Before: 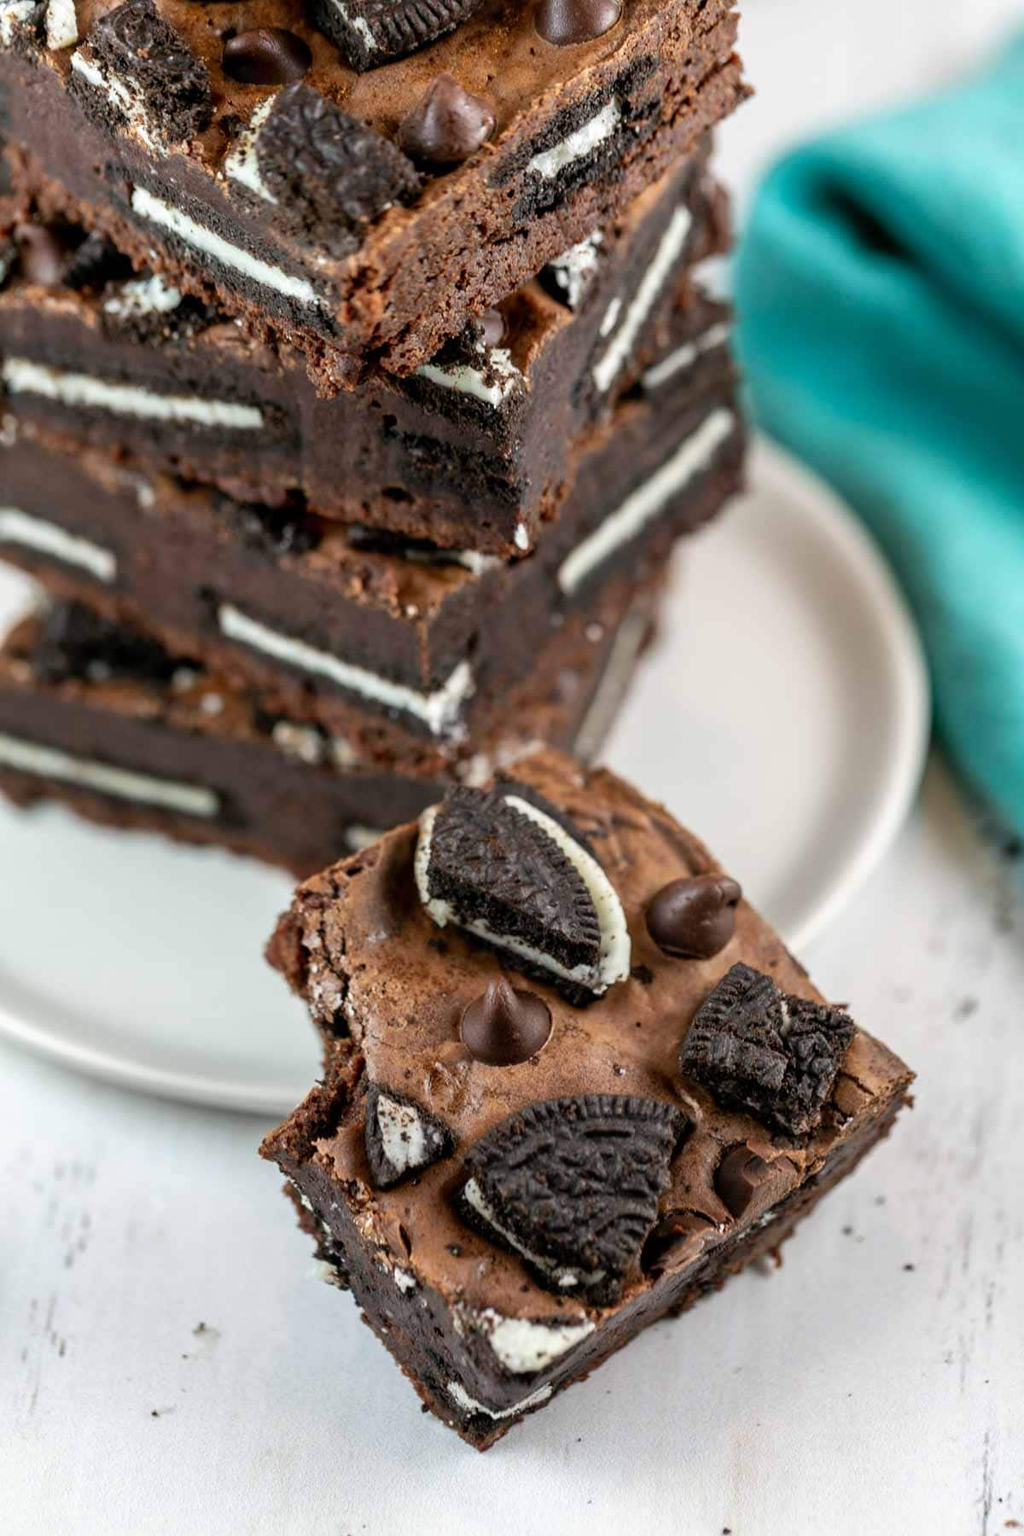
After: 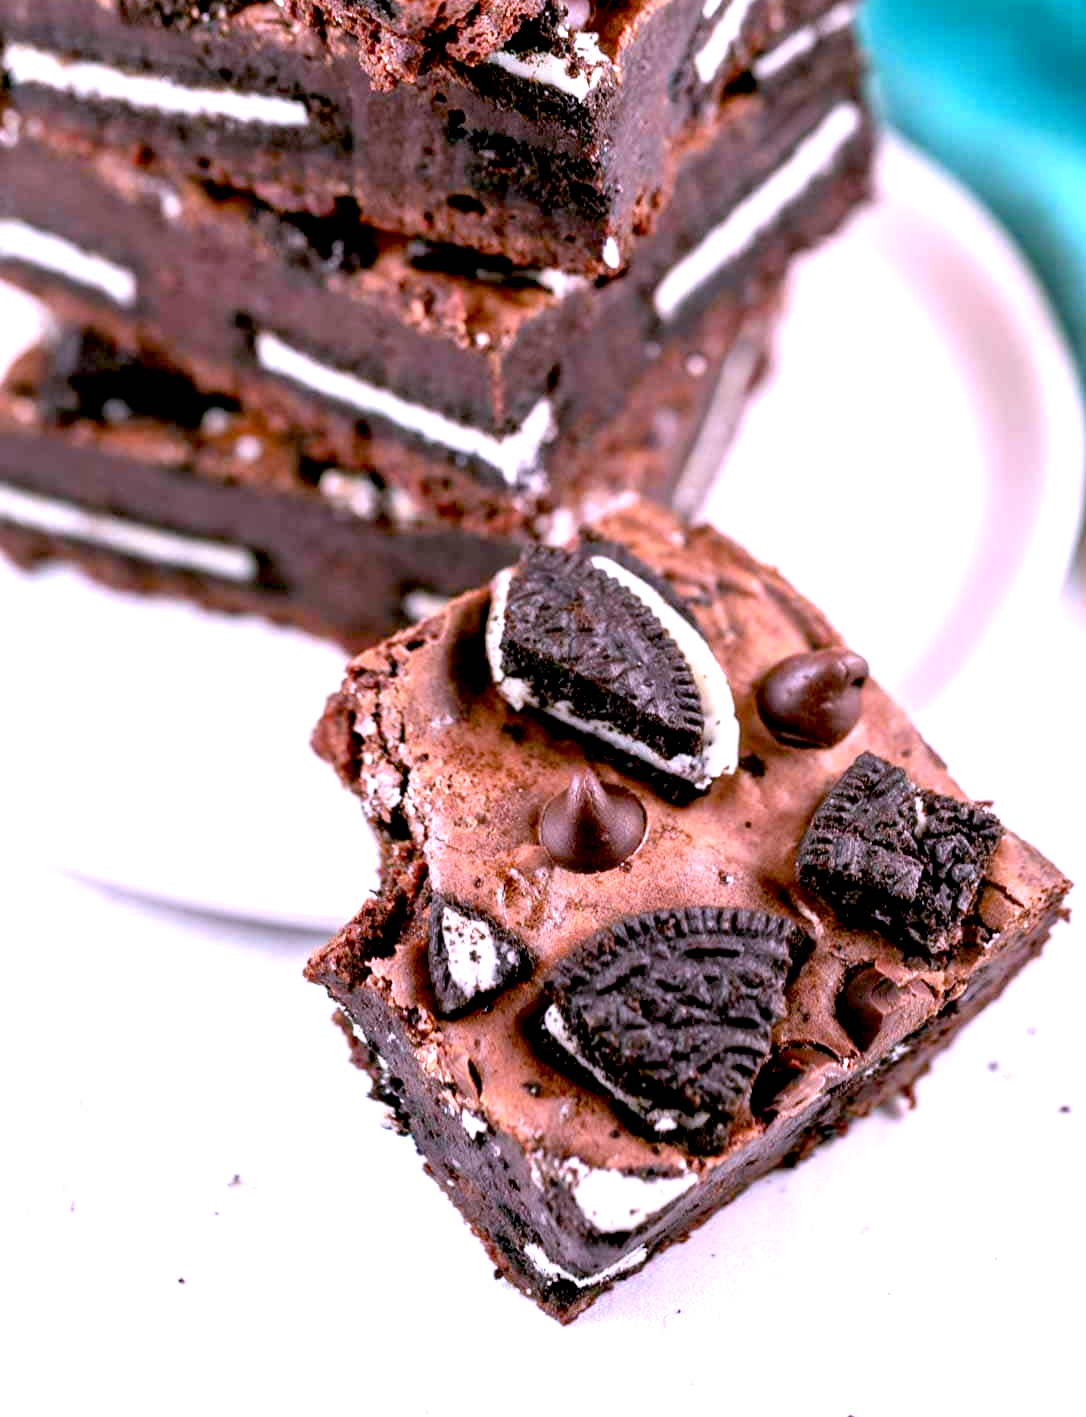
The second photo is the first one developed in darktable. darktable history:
crop: top 20.916%, right 9.437%, bottom 0.316%
color correction: highlights a* 15.46, highlights b* -20.56
exposure: black level correction 0.011, exposure 1.088 EV, compensate exposure bias true, compensate highlight preservation false
